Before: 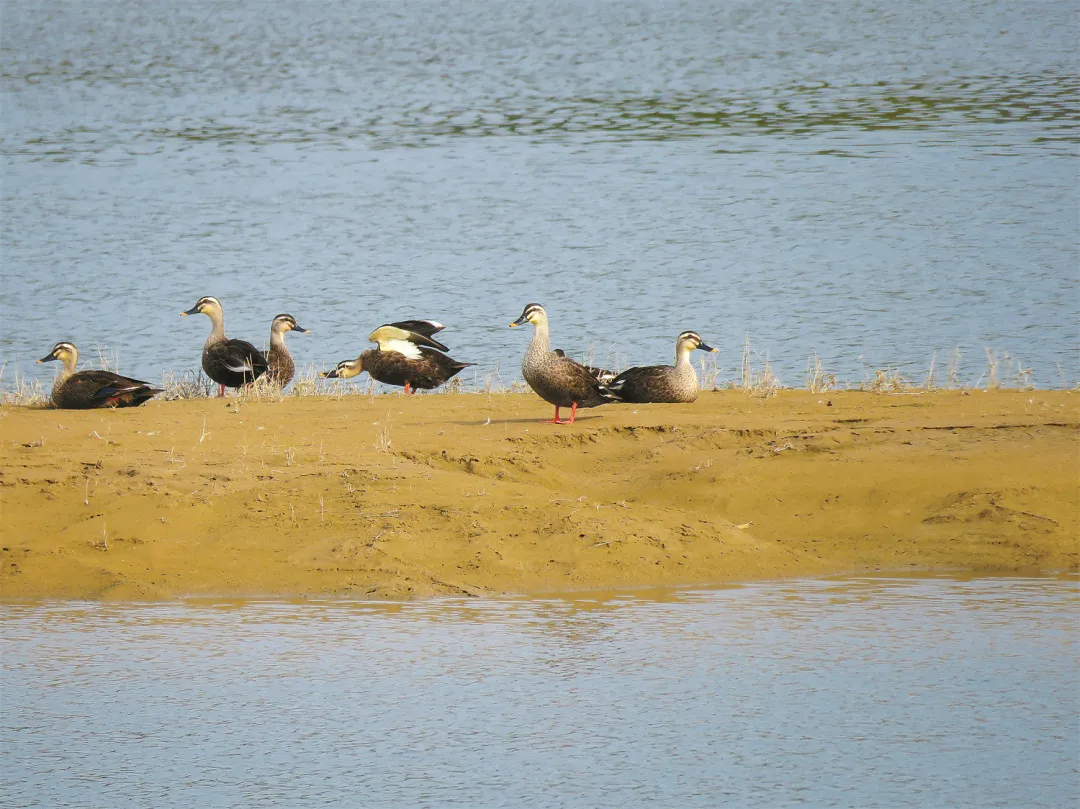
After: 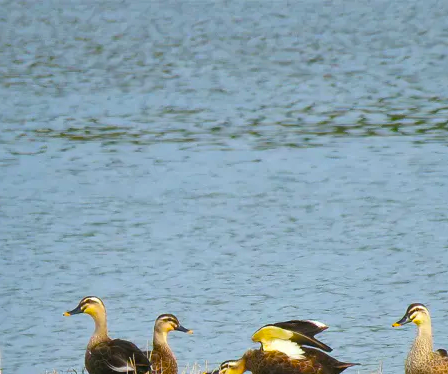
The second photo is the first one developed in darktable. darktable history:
color balance rgb: linear chroma grading › global chroma 9.939%, perceptual saturation grading › global saturation 30.915%, global vibrance 27.249%
crop and rotate: left 10.938%, top 0.115%, right 47.571%, bottom 53.569%
shadows and highlights: soften with gaussian
